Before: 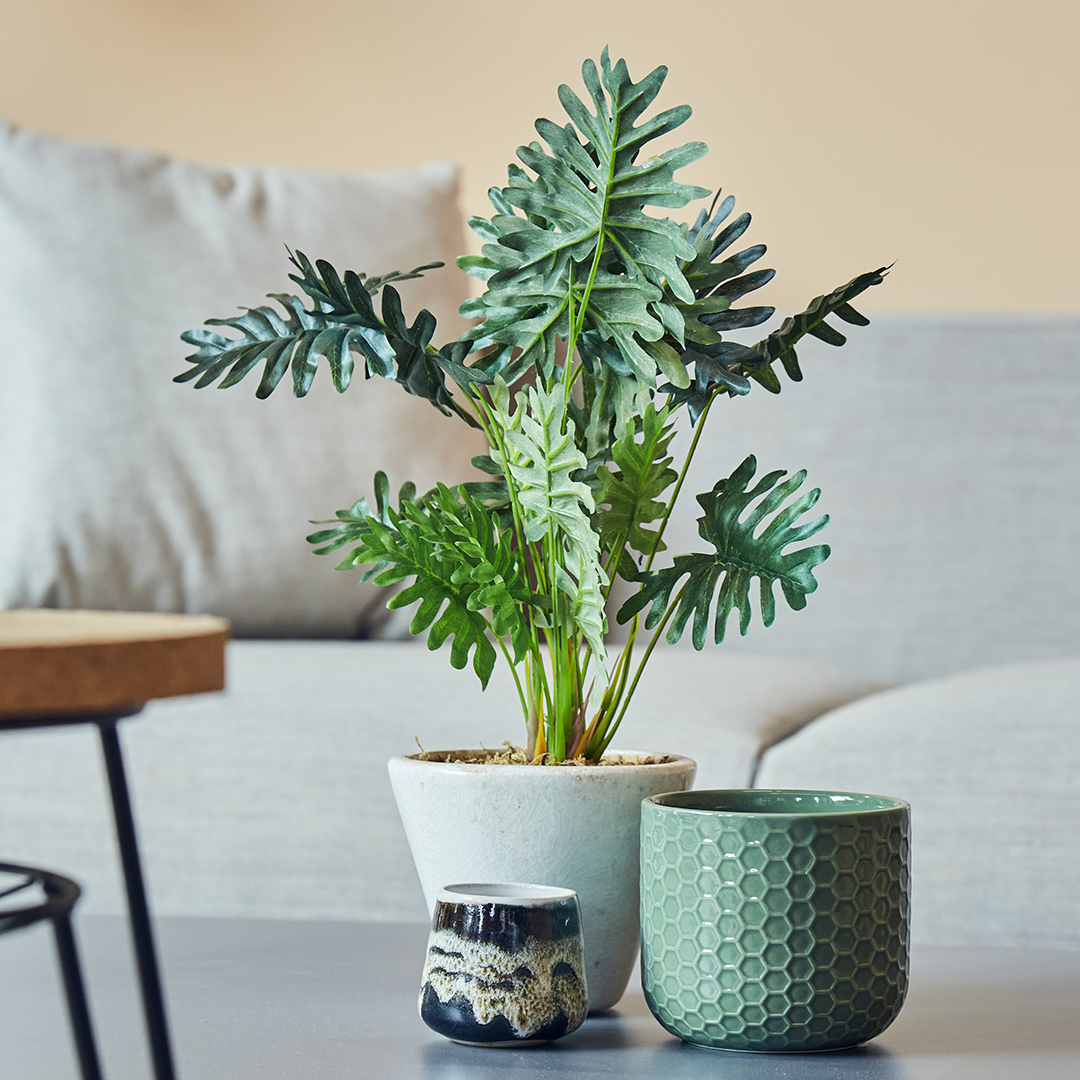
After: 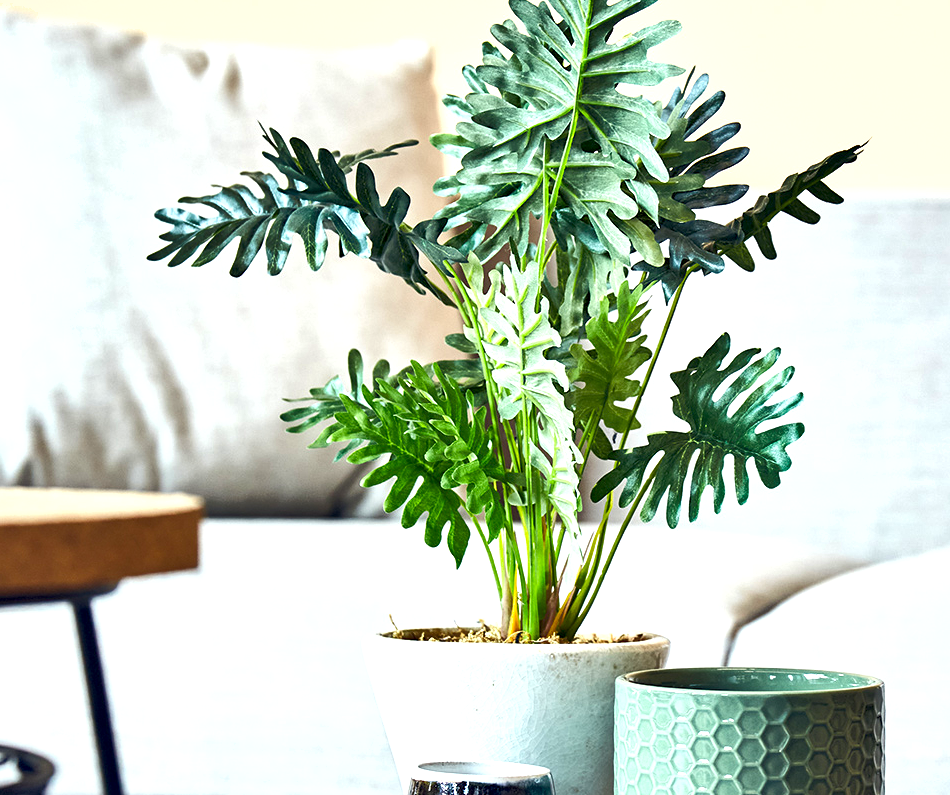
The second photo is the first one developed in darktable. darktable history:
shadows and highlights: shadows 49, highlights -41, soften with gaussian
exposure: black level correction 0.008, exposure 0.979 EV, compensate highlight preservation false
crop and rotate: left 2.425%, top 11.305%, right 9.6%, bottom 15.08%
